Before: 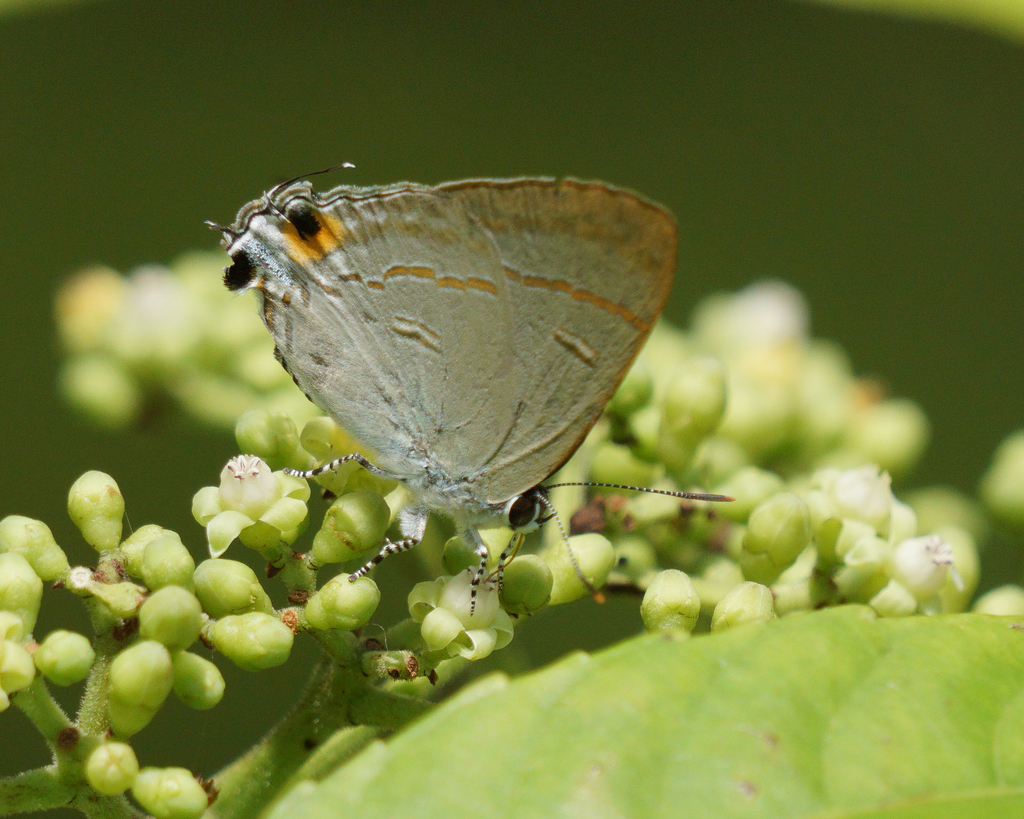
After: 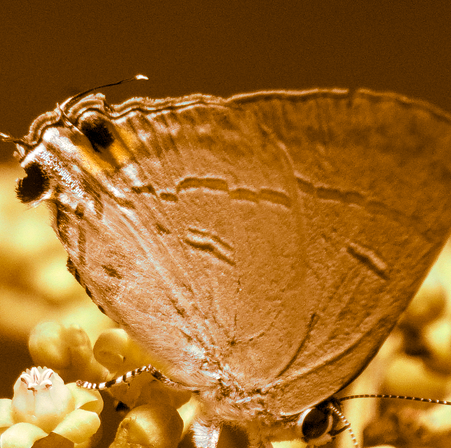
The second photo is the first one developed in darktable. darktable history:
local contrast: detail 130%
exposure: black level correction 0.001, exposure 0.191 EV, compensate highlight preservation false
split-toning: shadows › hue 26°, shadows › saturation 0.92, highlights › hue 40°, highlights › saturation 0.92, balance -63, compress 0%
crop: left 20.248%, top 10.86%, right 35.675%, bottom 34.321%
